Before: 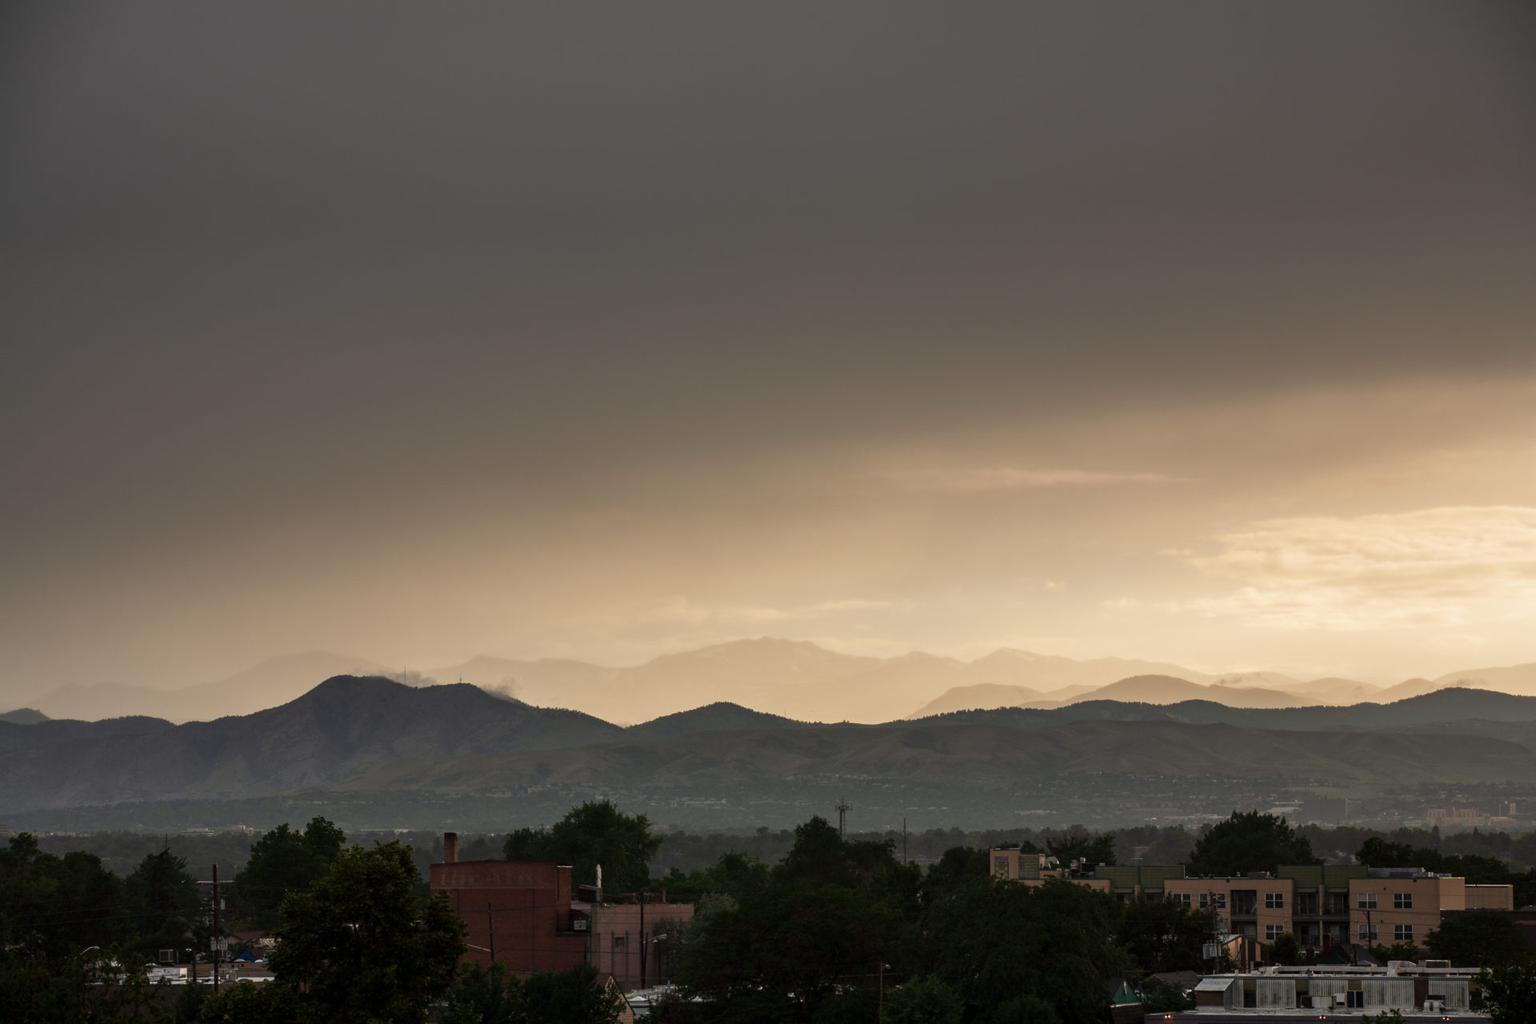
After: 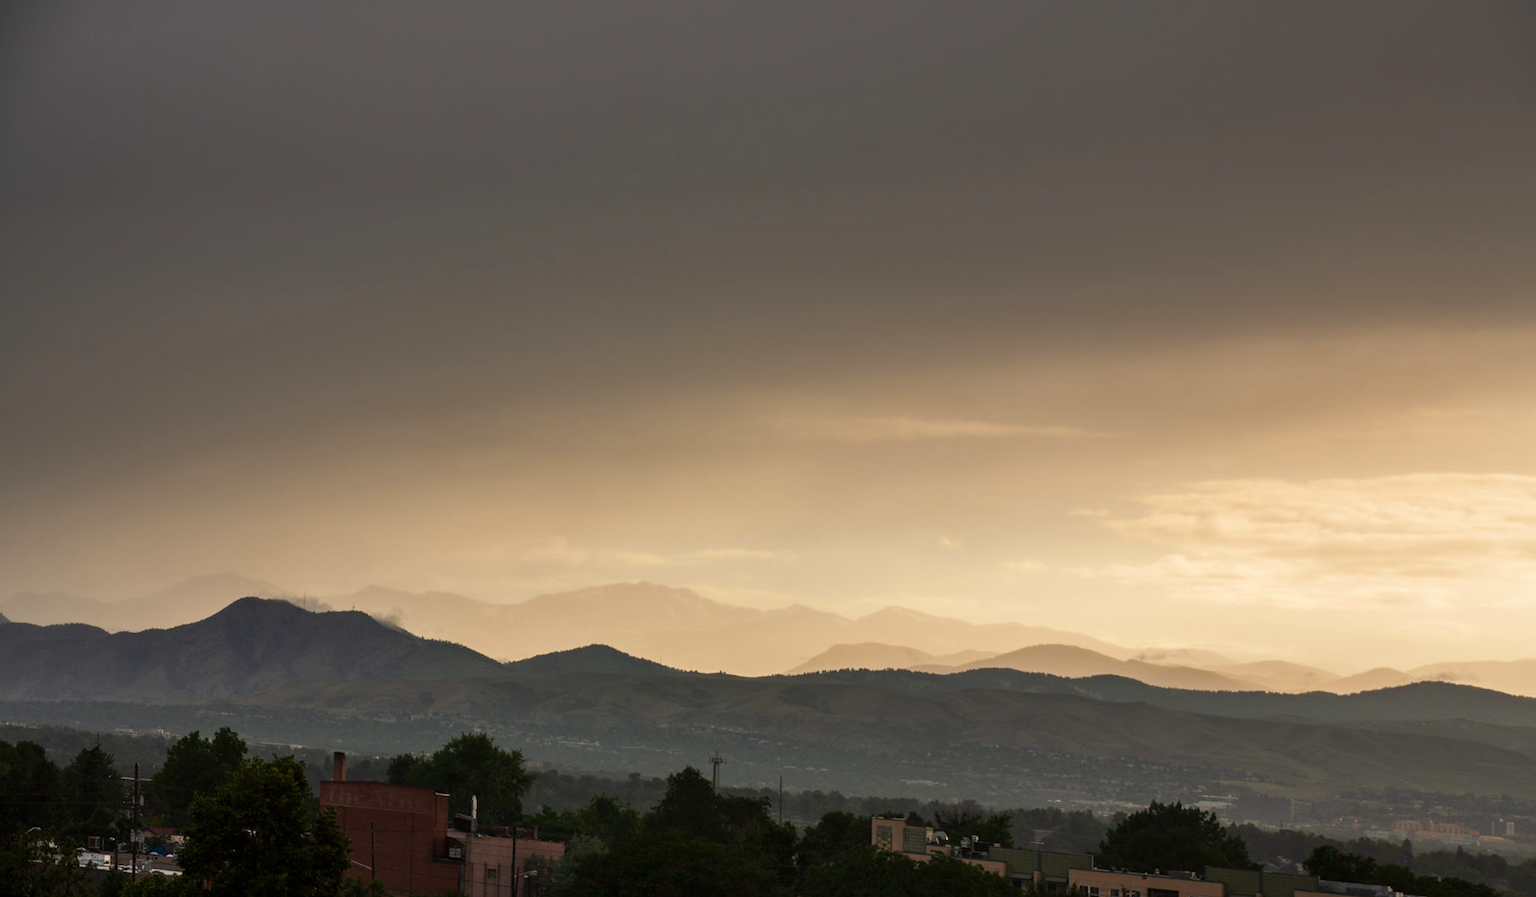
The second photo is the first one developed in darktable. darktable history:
exposure: exposure 0.02 EV, compensate highlight preservation false
rotate and perspective: rotation 1.69°, lens shift (vertical) -0.023, lens shift (horizontal) -0.291, crop left 0.025, crop right 0.988, crop top 0.092, crop bottom 0.842
contrast brightness saturation: contrast 0.04, saturation 0.16
